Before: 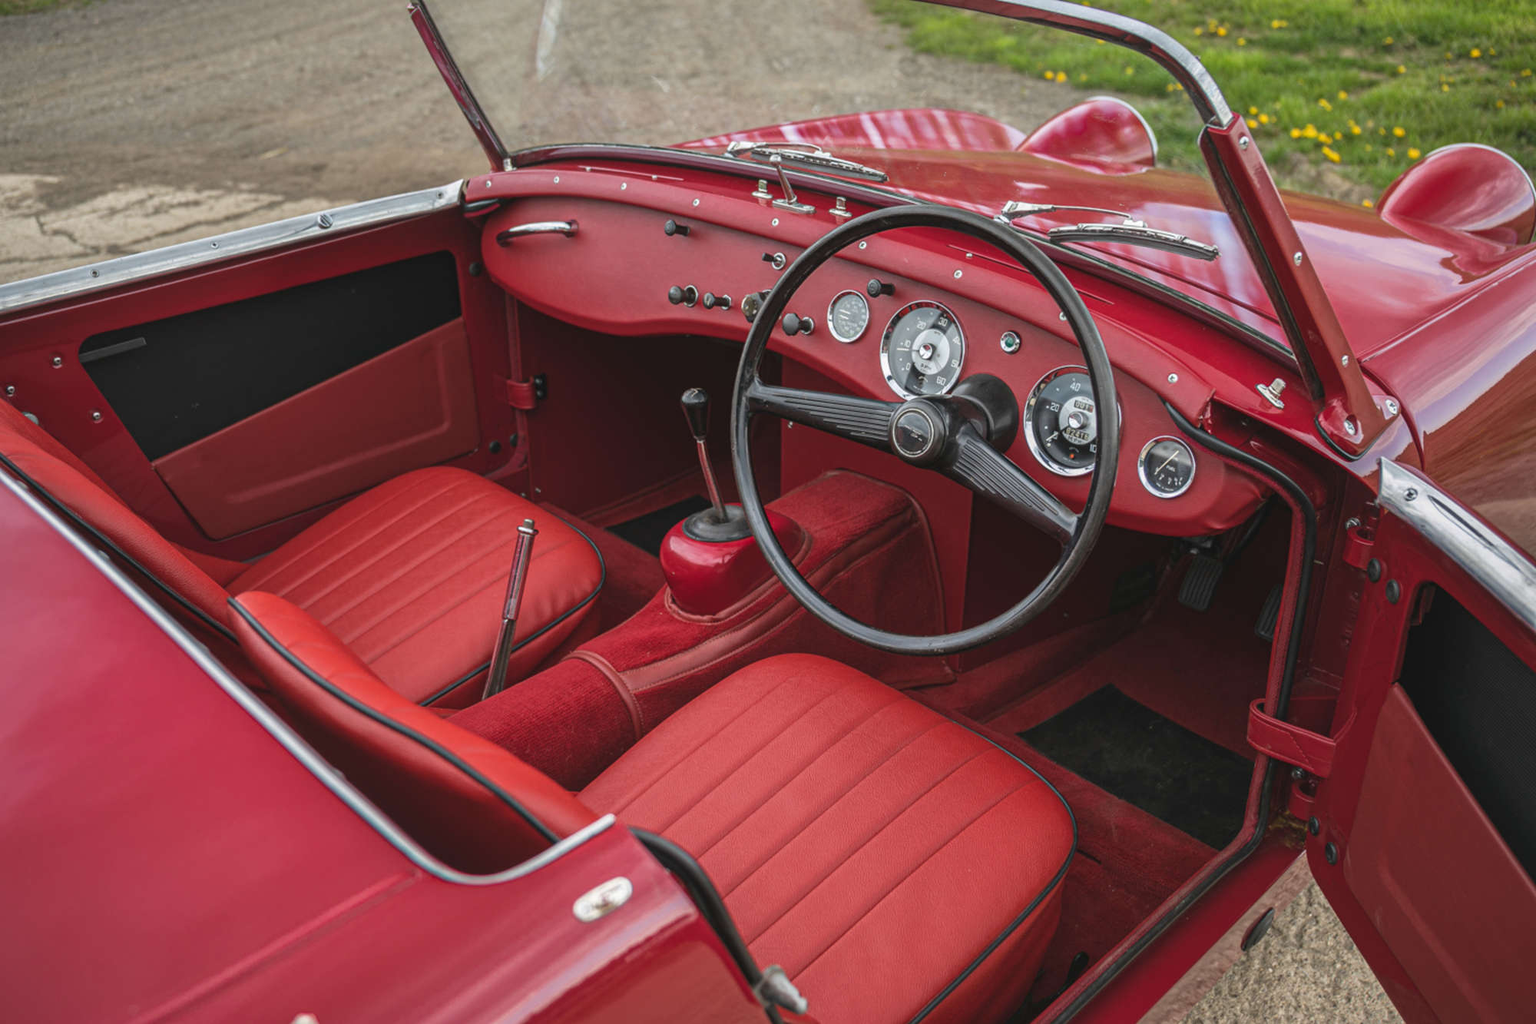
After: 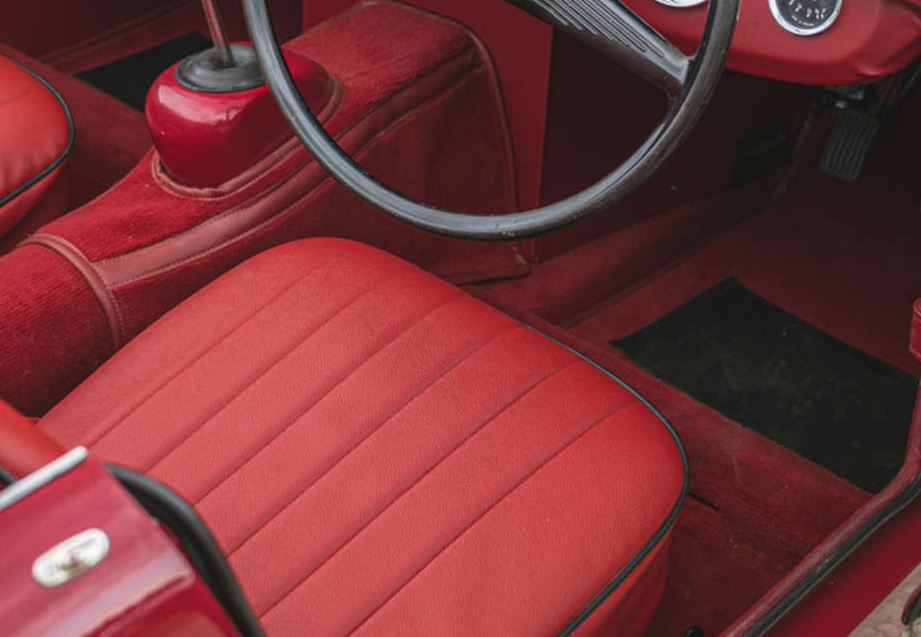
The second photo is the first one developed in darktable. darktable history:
crop: left 35.725%, top 46.023%, right 18.186%, bottom 6.151%
